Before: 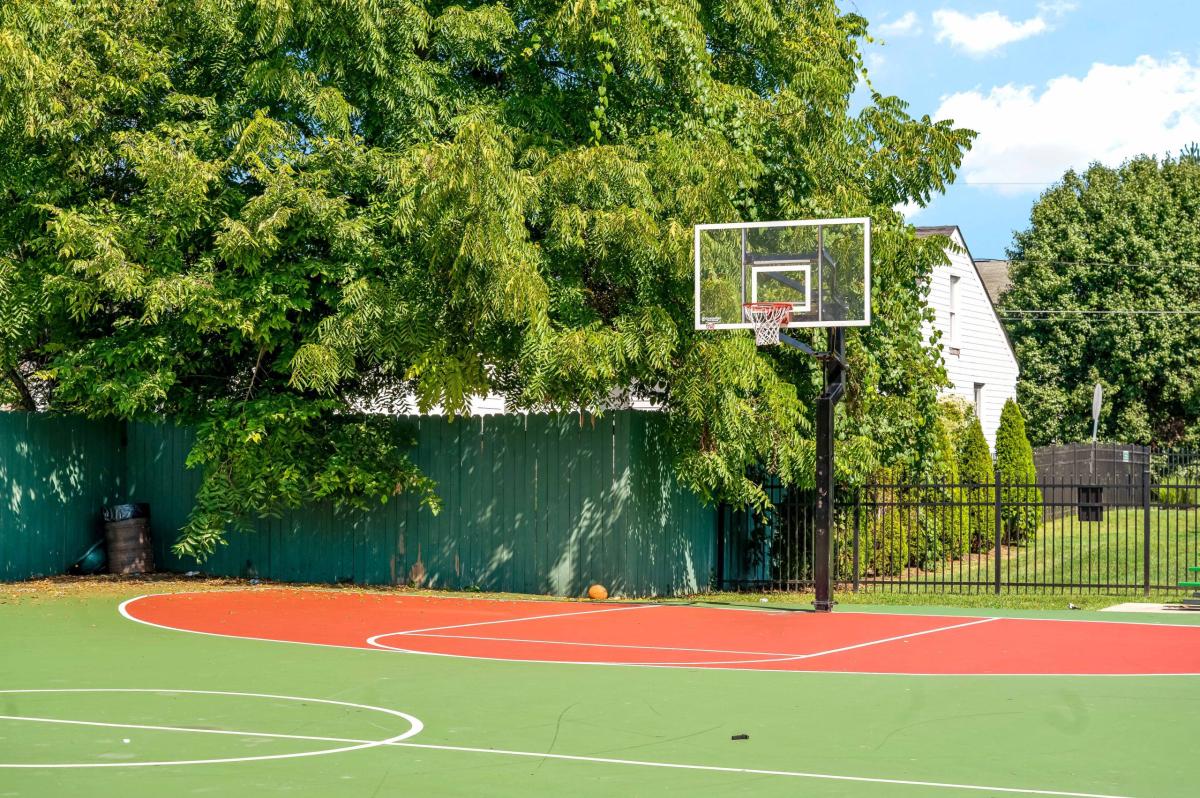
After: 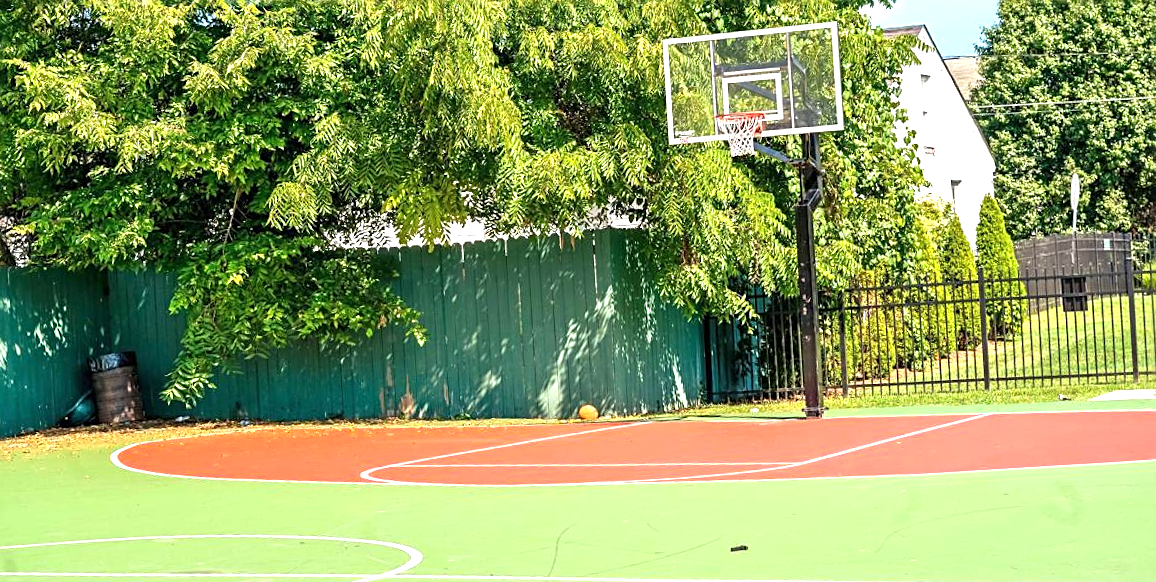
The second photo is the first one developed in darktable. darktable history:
exposure: black level correction 0, exposure 0.9 EV, compensate exposure bias true, compensate highlight preservation false
crop and rotate: top 19.998%
sharpen: on, module defaults
rotate and perspective: rotation -3.52°, crop left 0.036, crop right 0.964, crop top 0.081, crop bottom 0.919
